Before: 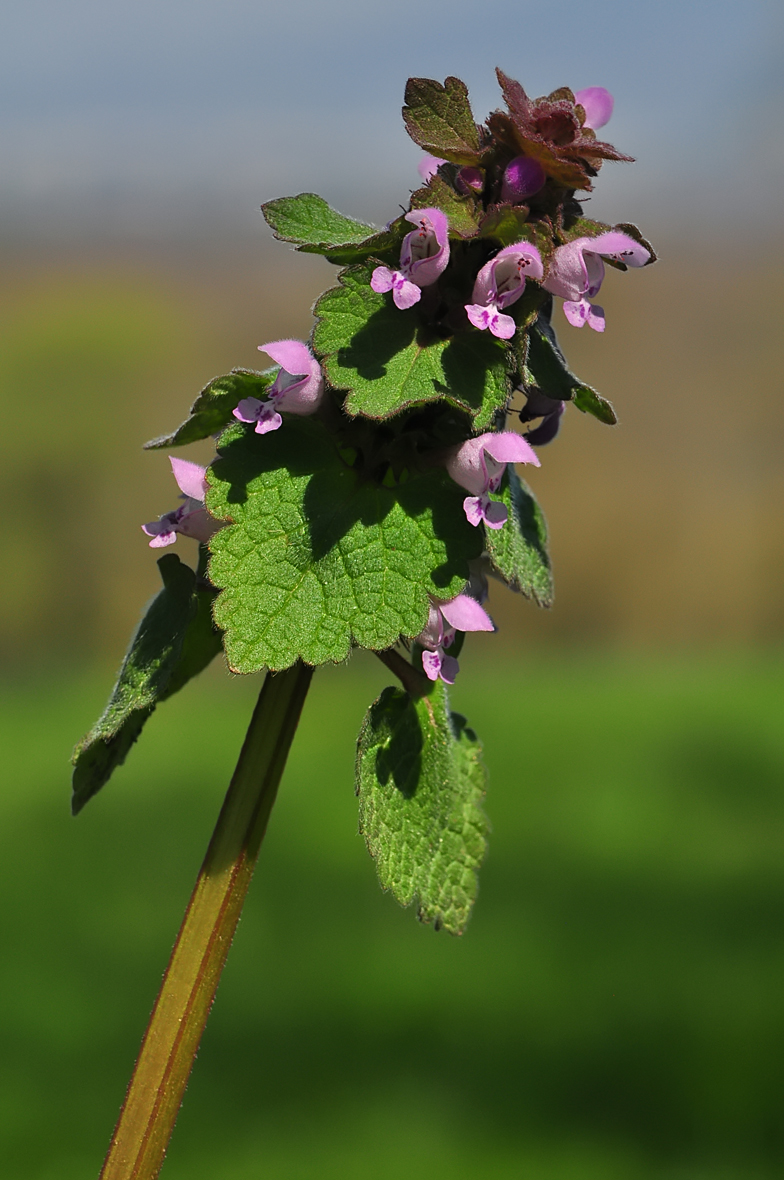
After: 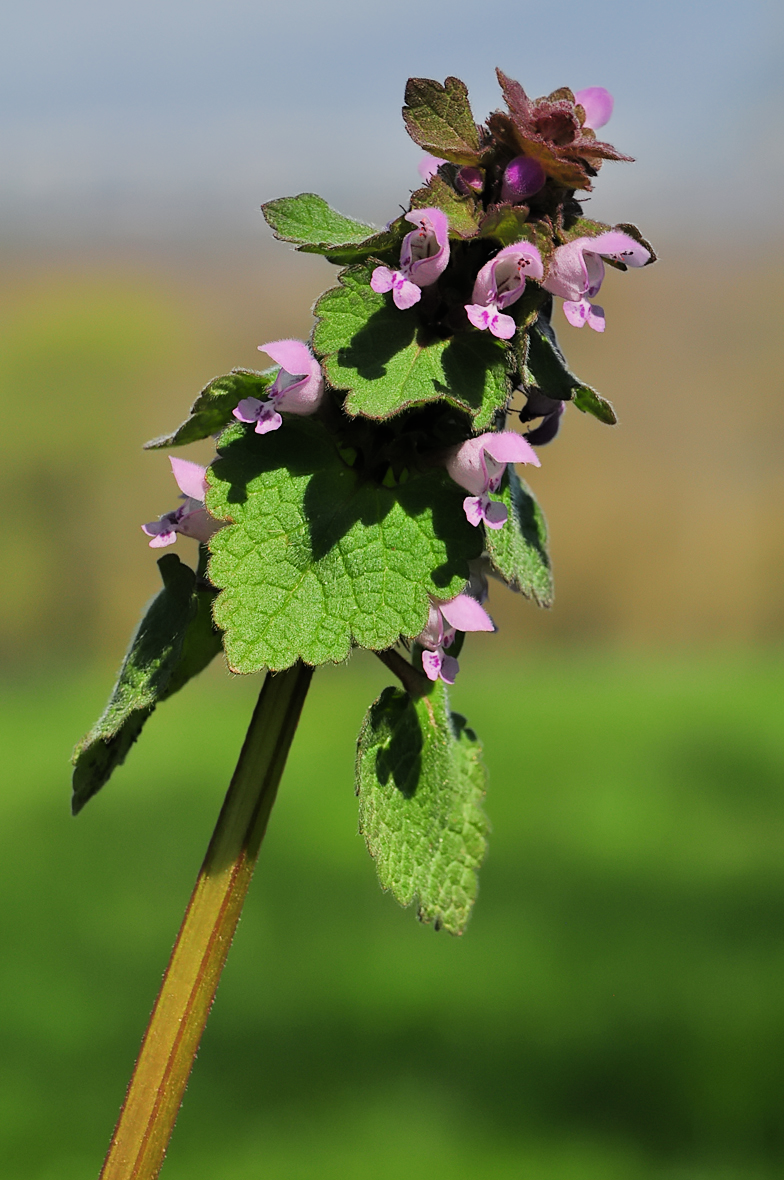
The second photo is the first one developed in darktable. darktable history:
exposure: black level correction 0, exposure 0.7 EV, compensate exposure bias true, compensate highlight preservation false
filmic rgb: black relative exposure -7.65 EV, white relative exposure 4.56 EV, hardness 3.61
